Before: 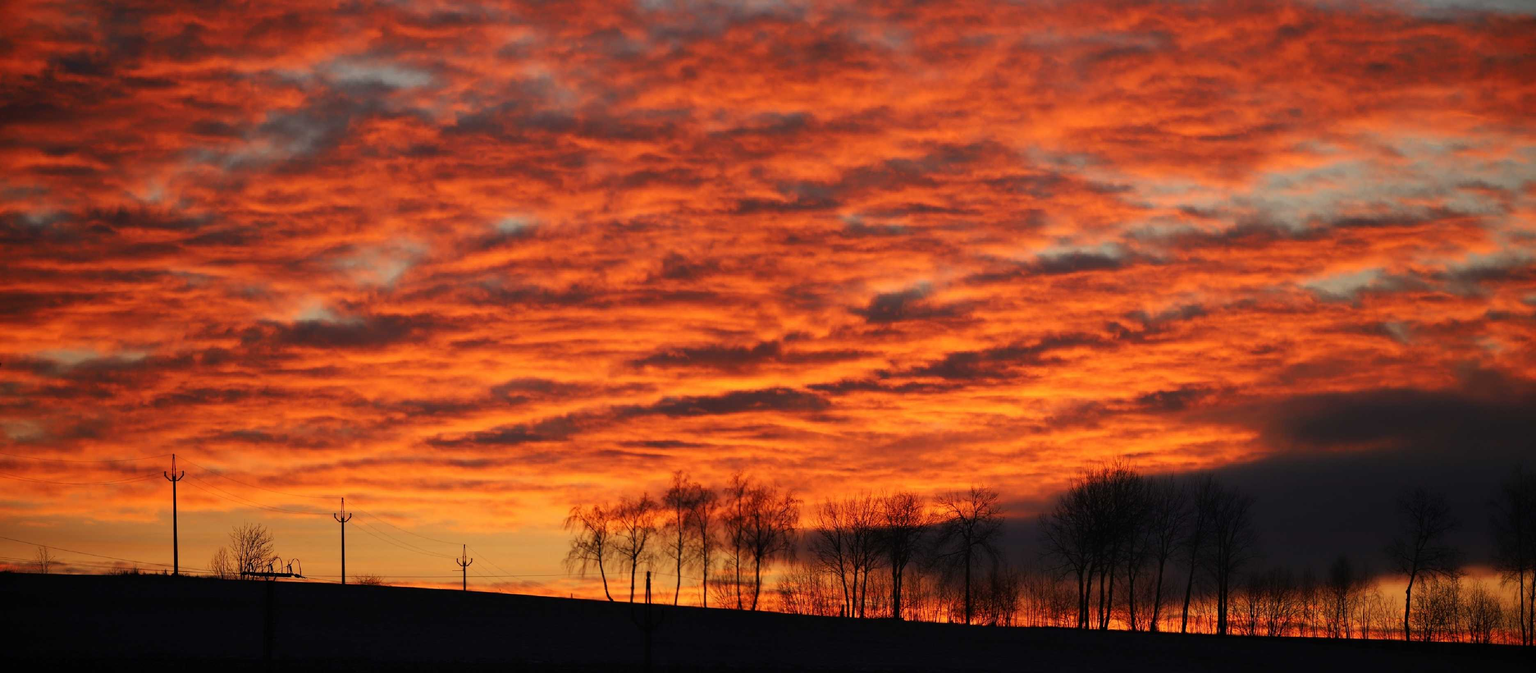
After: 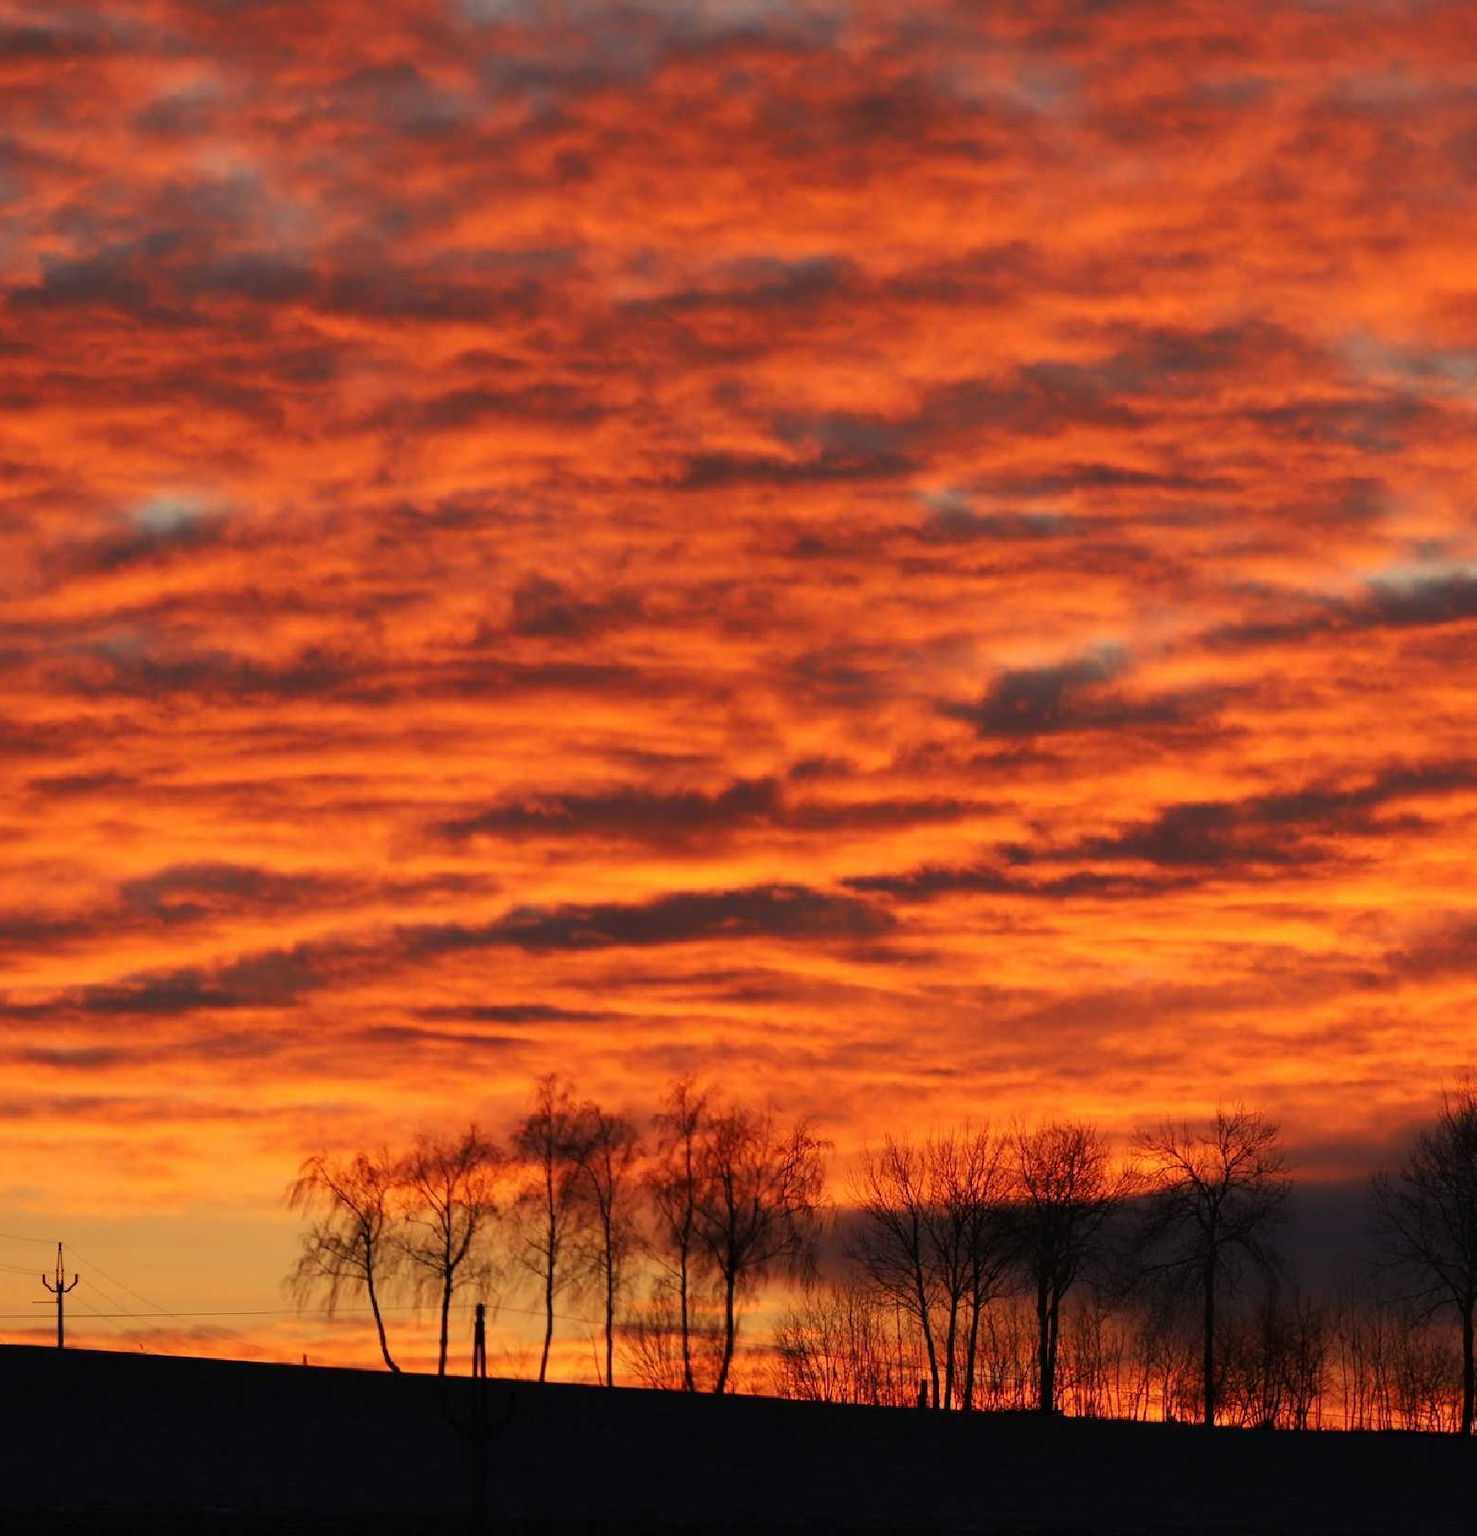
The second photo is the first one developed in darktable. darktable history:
crop: left 28.549%, right 29.282%
